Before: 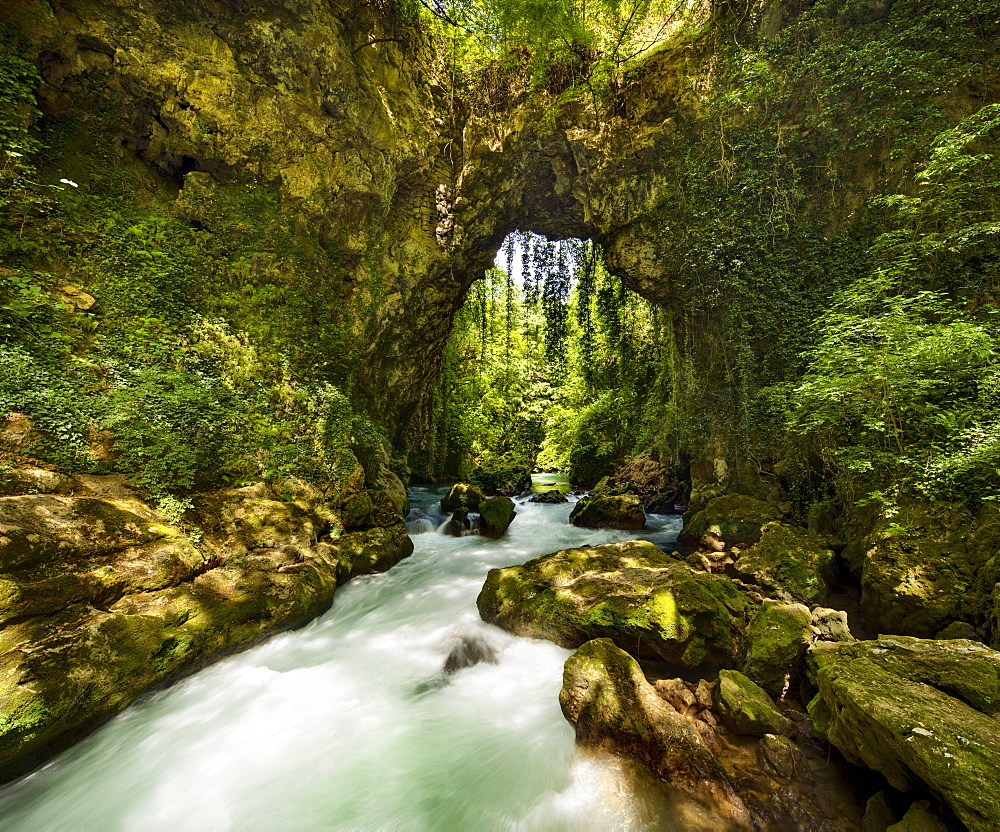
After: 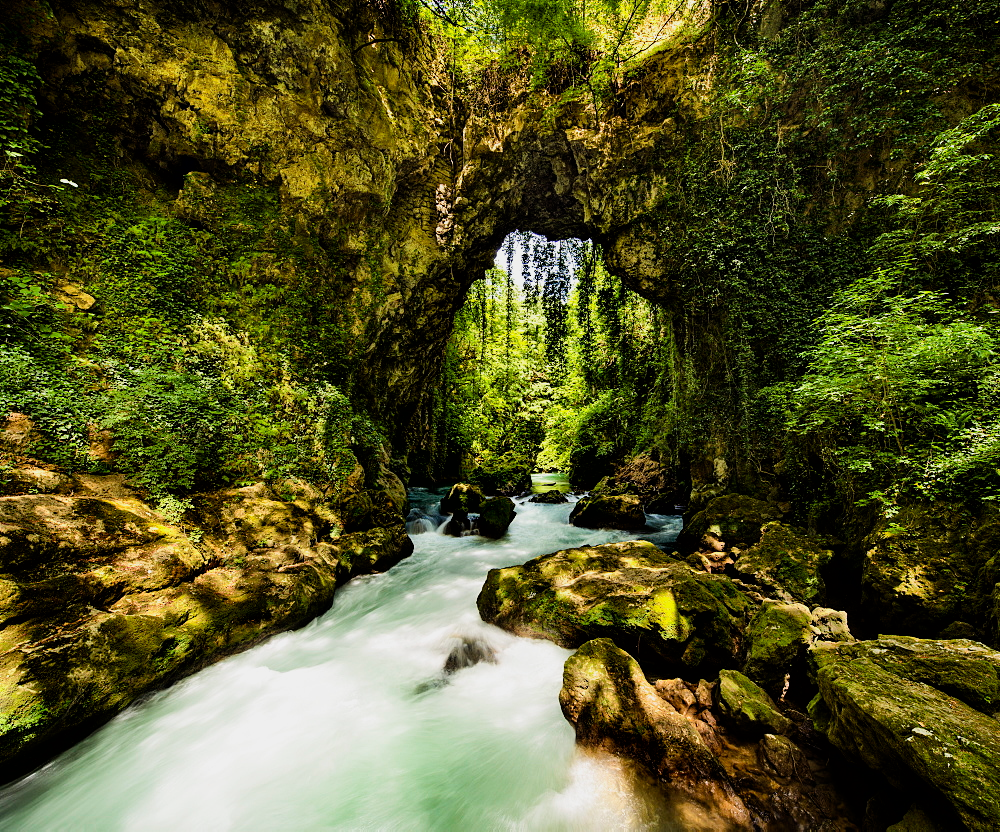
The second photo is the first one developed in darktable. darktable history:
filmic rgb: black relative exposure -16 EV, white relative exposure 6.3 EV, hardness 5.02, contrast 1.341
